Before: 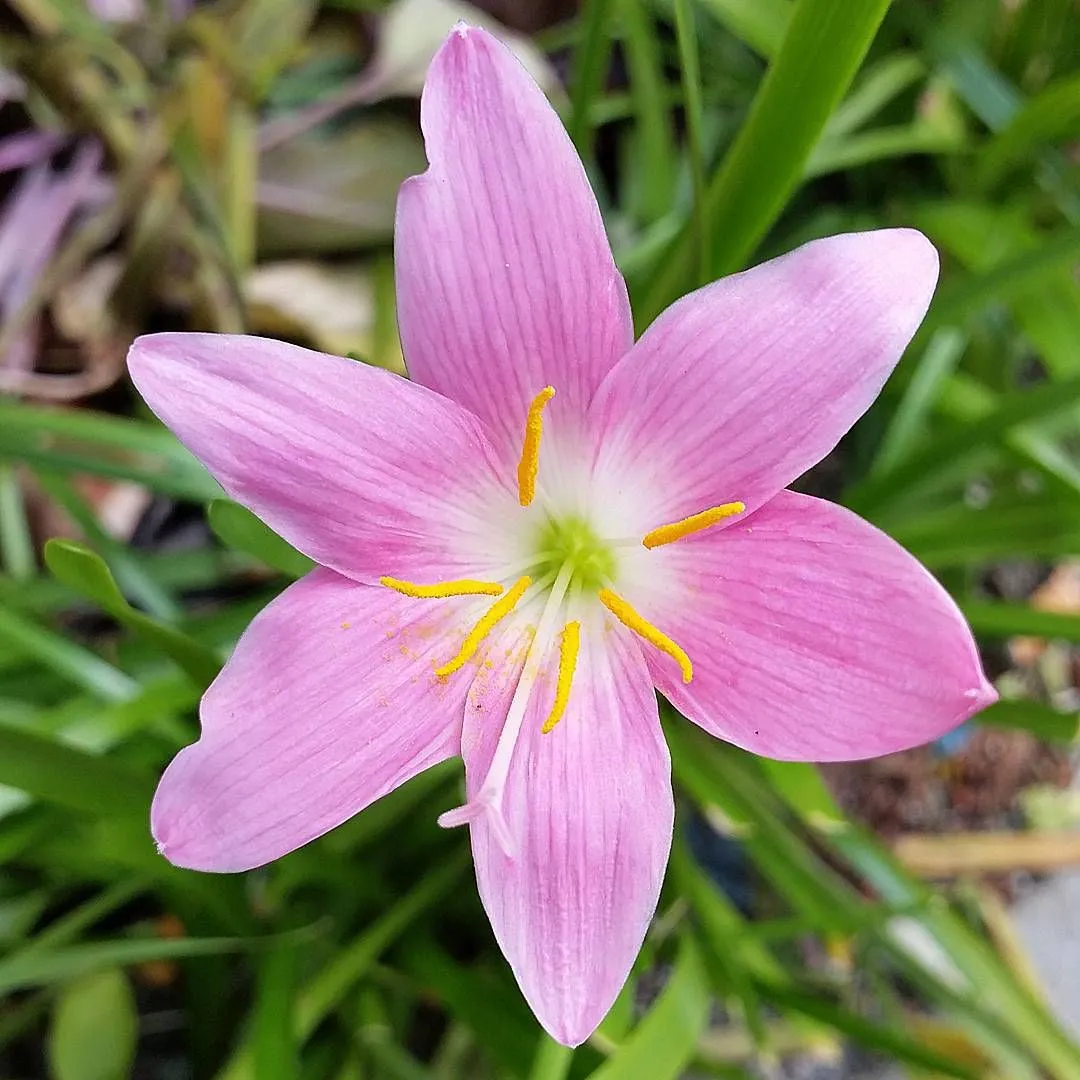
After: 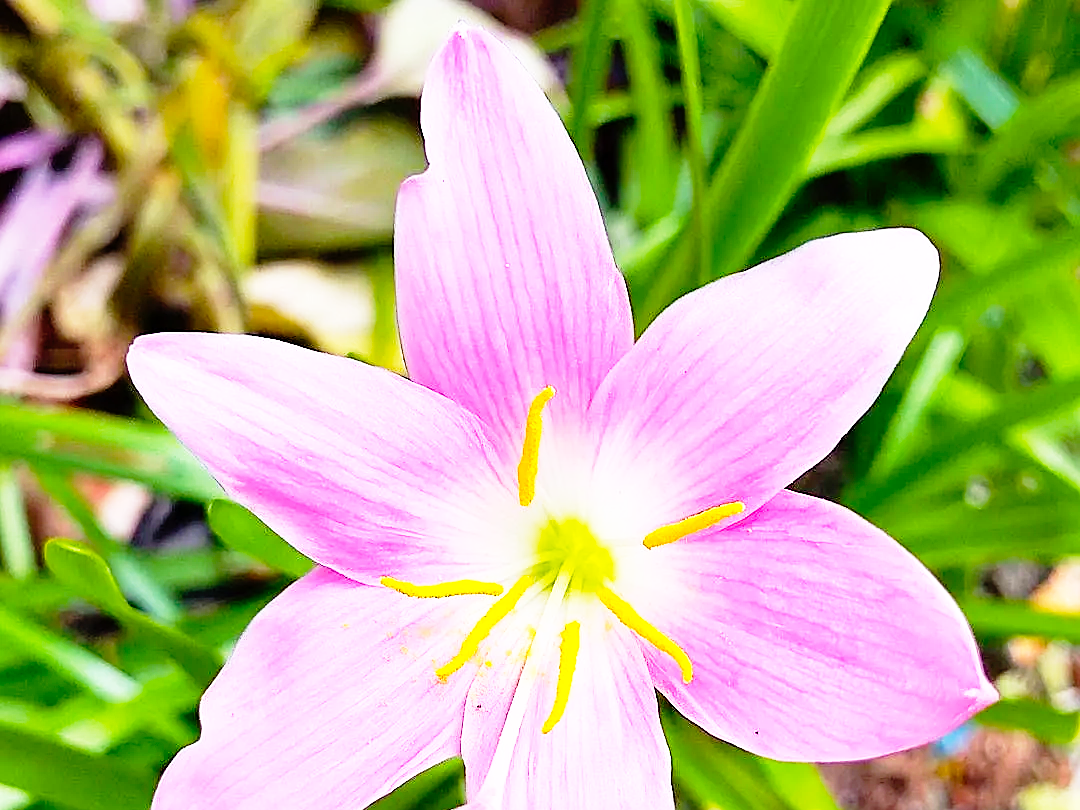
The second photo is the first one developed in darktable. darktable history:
crop: bottom 24.988%
base curve: curves: ch0 [(0, 0) (0.012, 0.01) (0.073, 0.168) (0.31, 0.711) (0.645, 0.957) (1, 1)], preserve colors none
sharpen: on, module defaults
color balance rgb: linear chroma grading › global chroma 9.31%, global vibrance 41.49%
